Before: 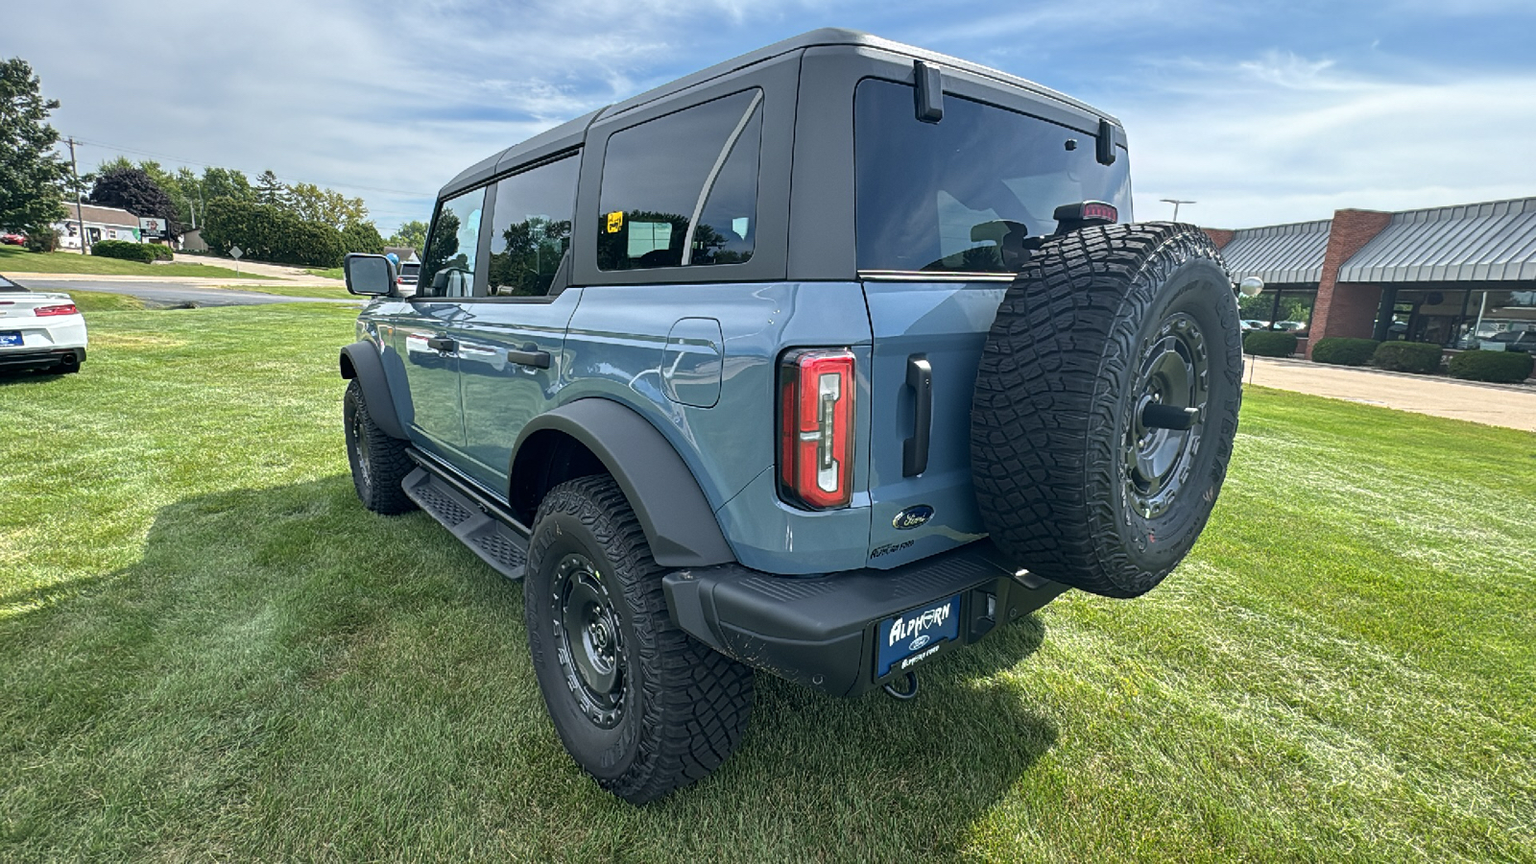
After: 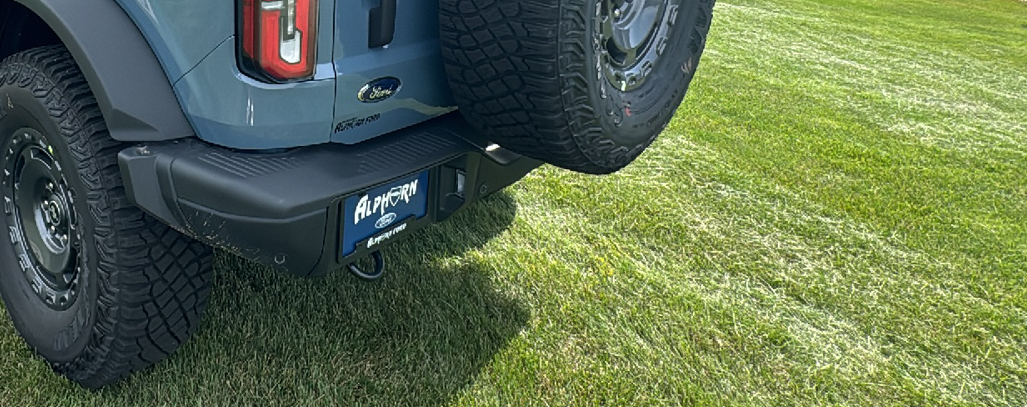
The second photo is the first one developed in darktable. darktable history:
crop and rotate: left 35.794%, top 49.932%, bottom 4.774%
